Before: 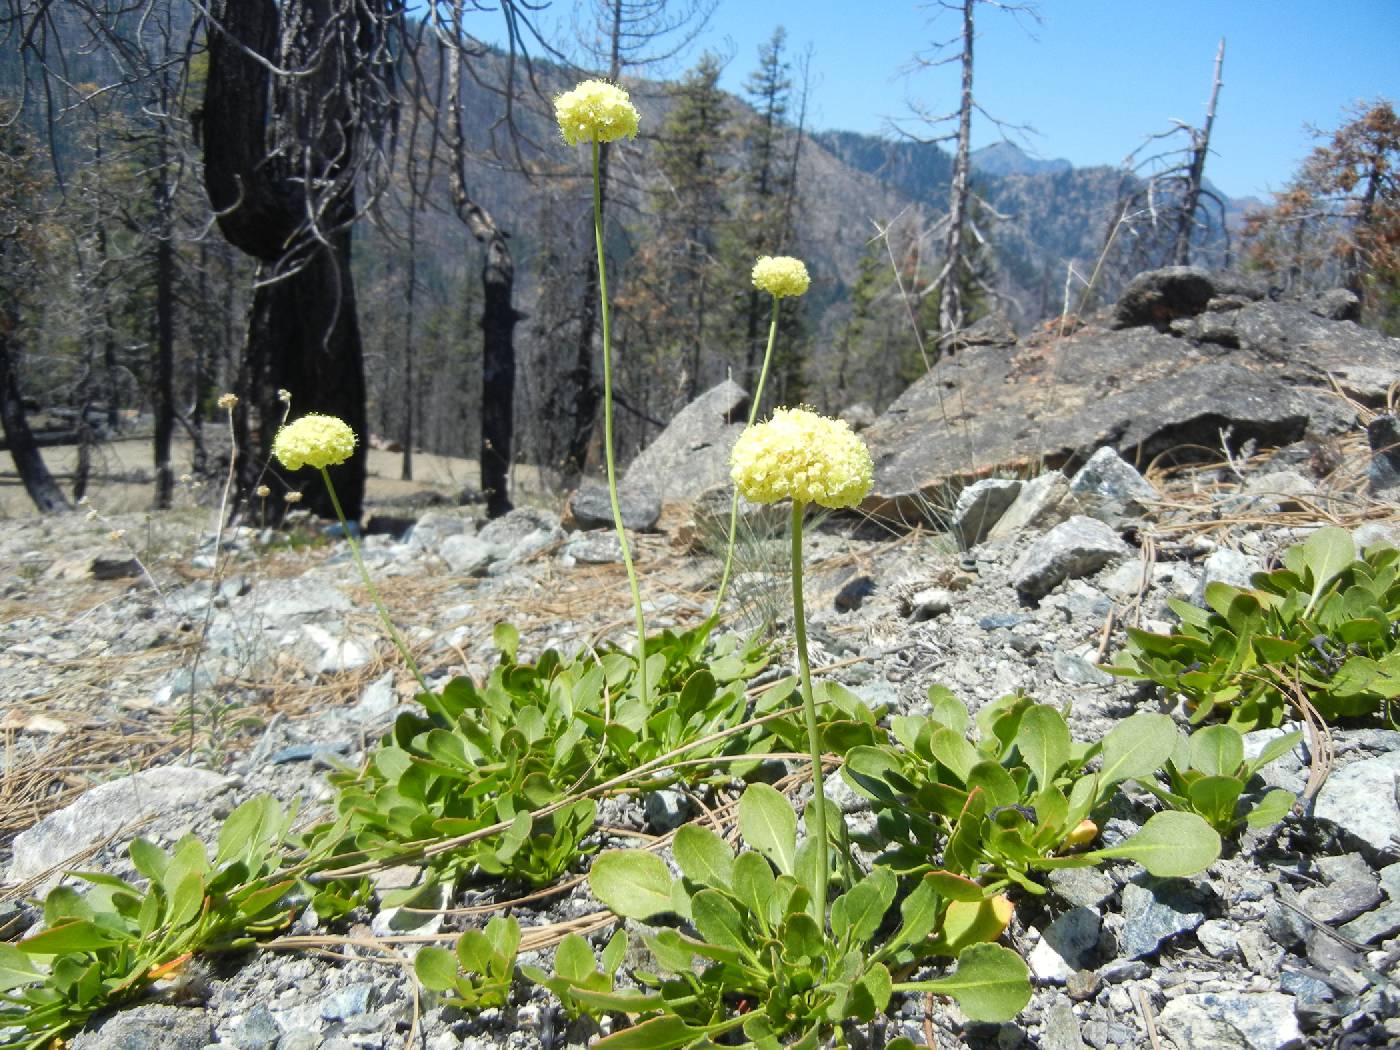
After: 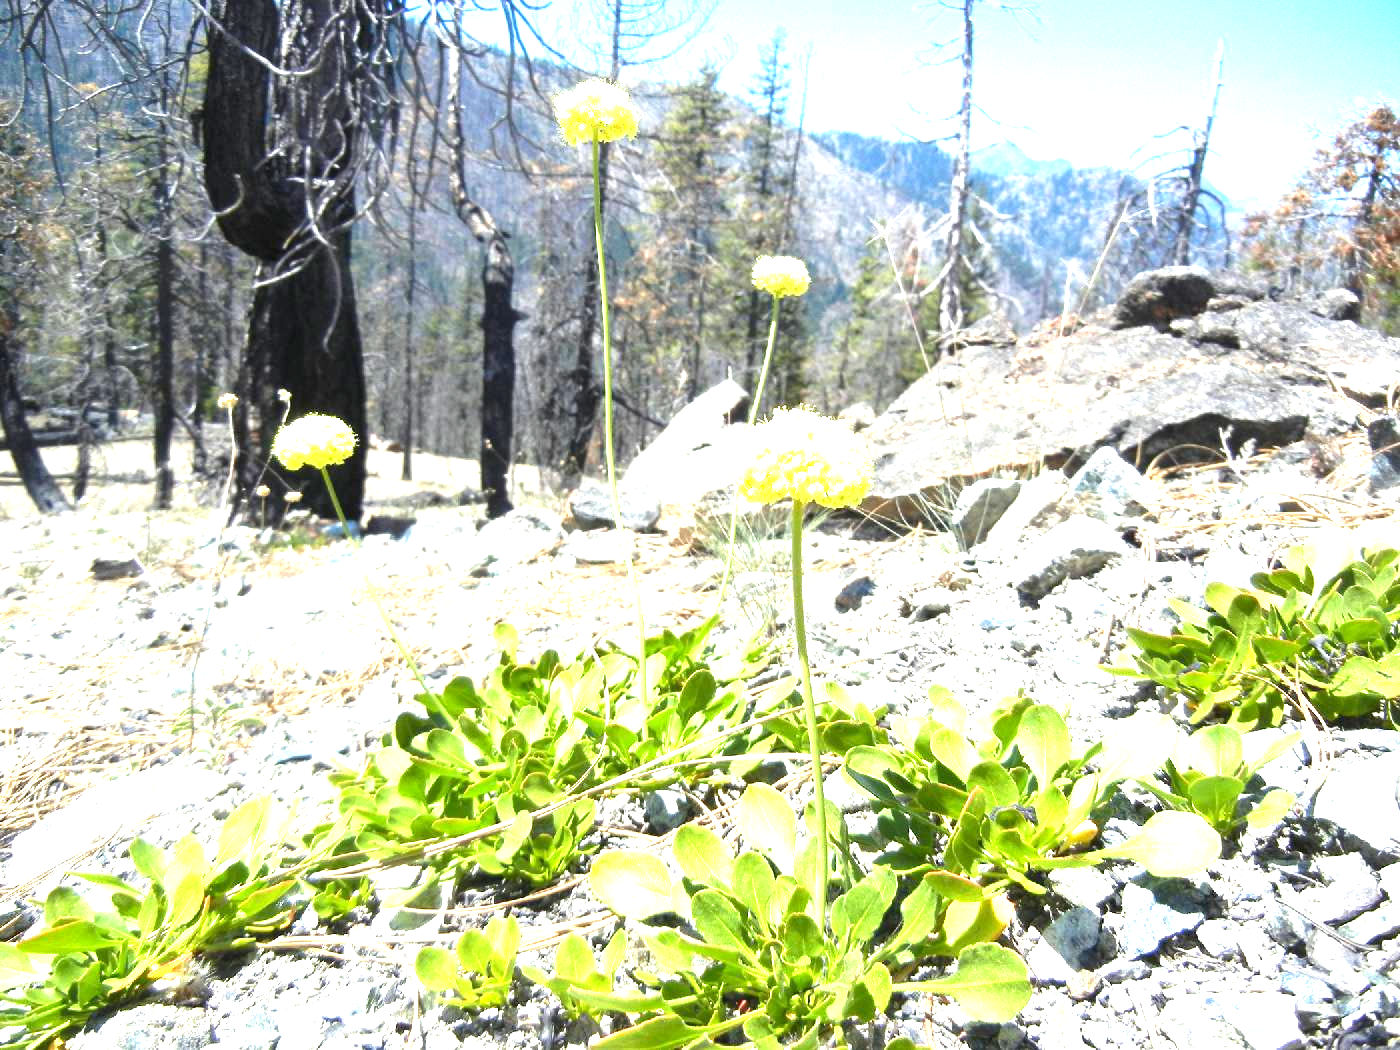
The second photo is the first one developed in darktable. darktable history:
exposure: black level correction 0.001, exposure 1.723 EV, compensate exposure bias true, compensate highlight preservation false
